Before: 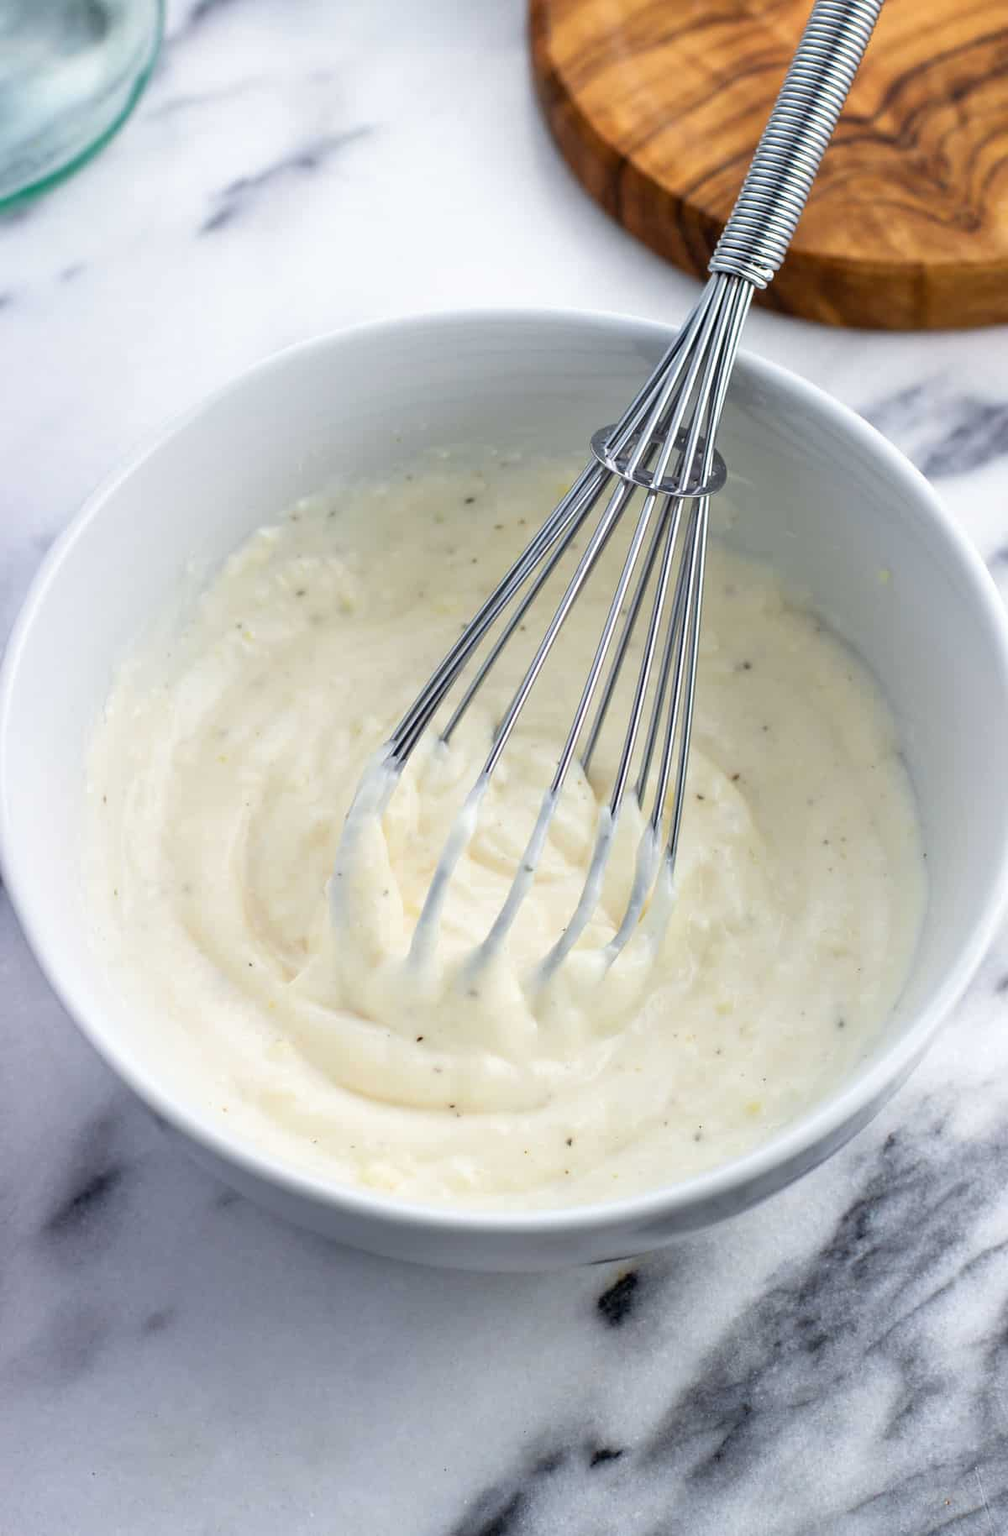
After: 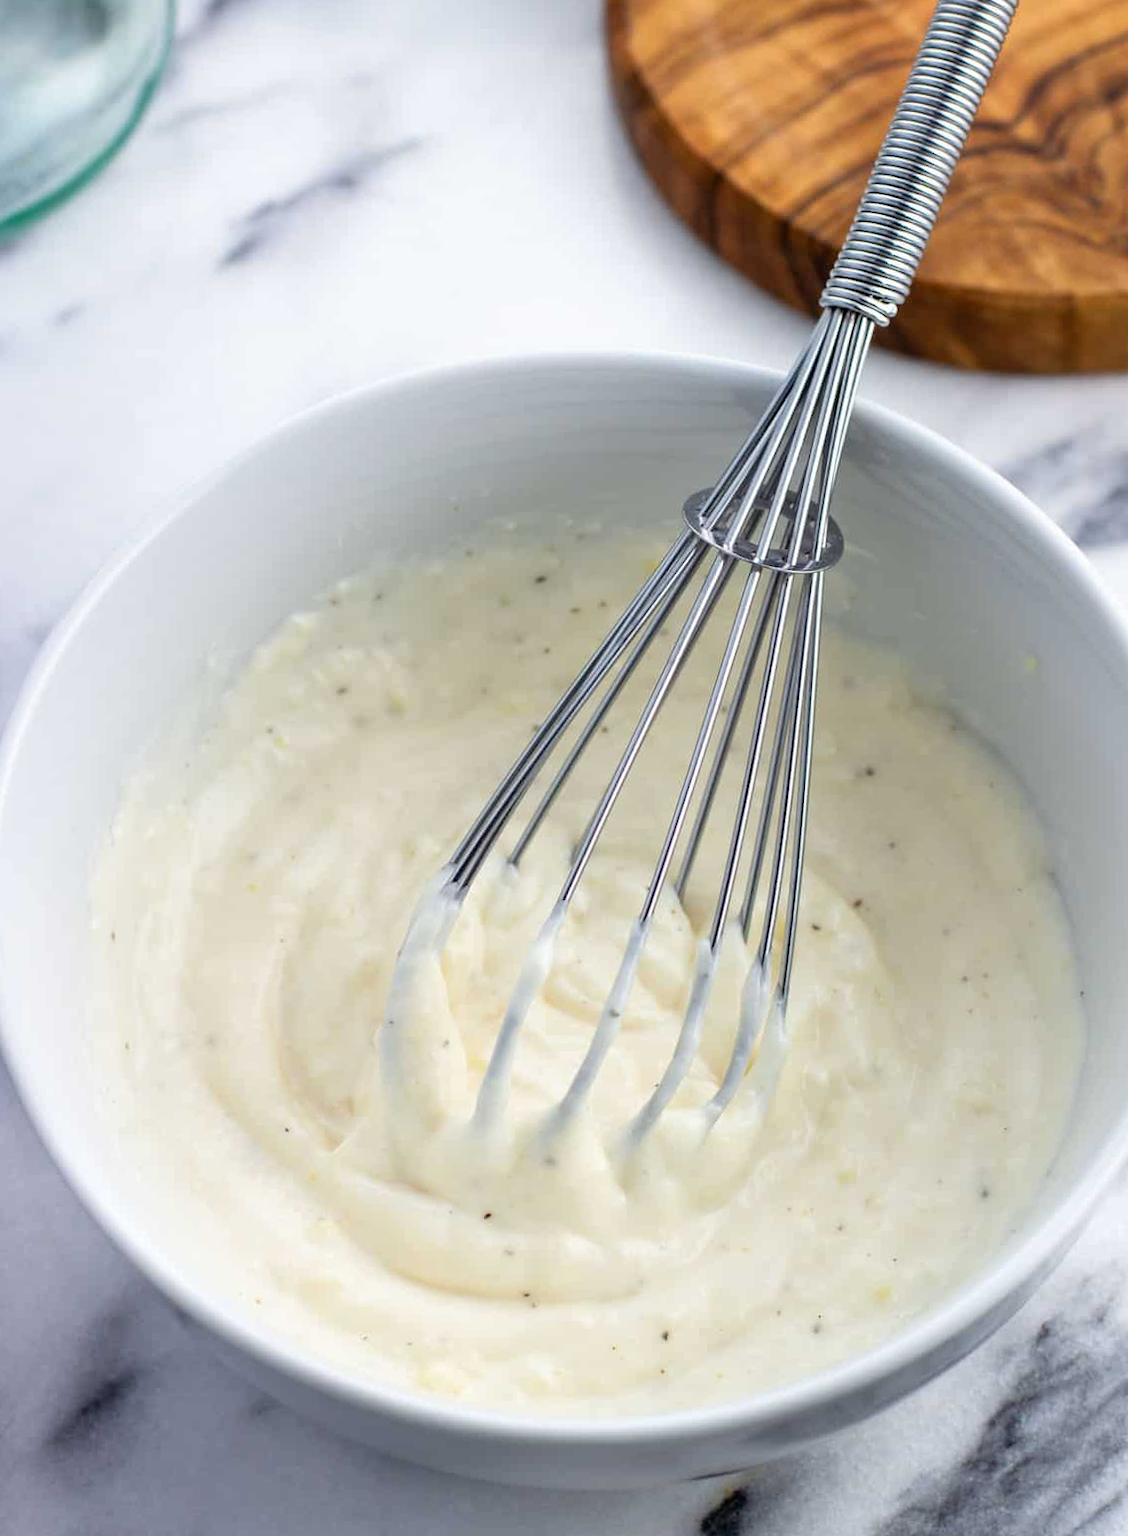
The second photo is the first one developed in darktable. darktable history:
crop and rotate: angle 0.524°, left 0.238%, right 3.533%, bottom 14.125%
exposure: compensate highlight preservation false
